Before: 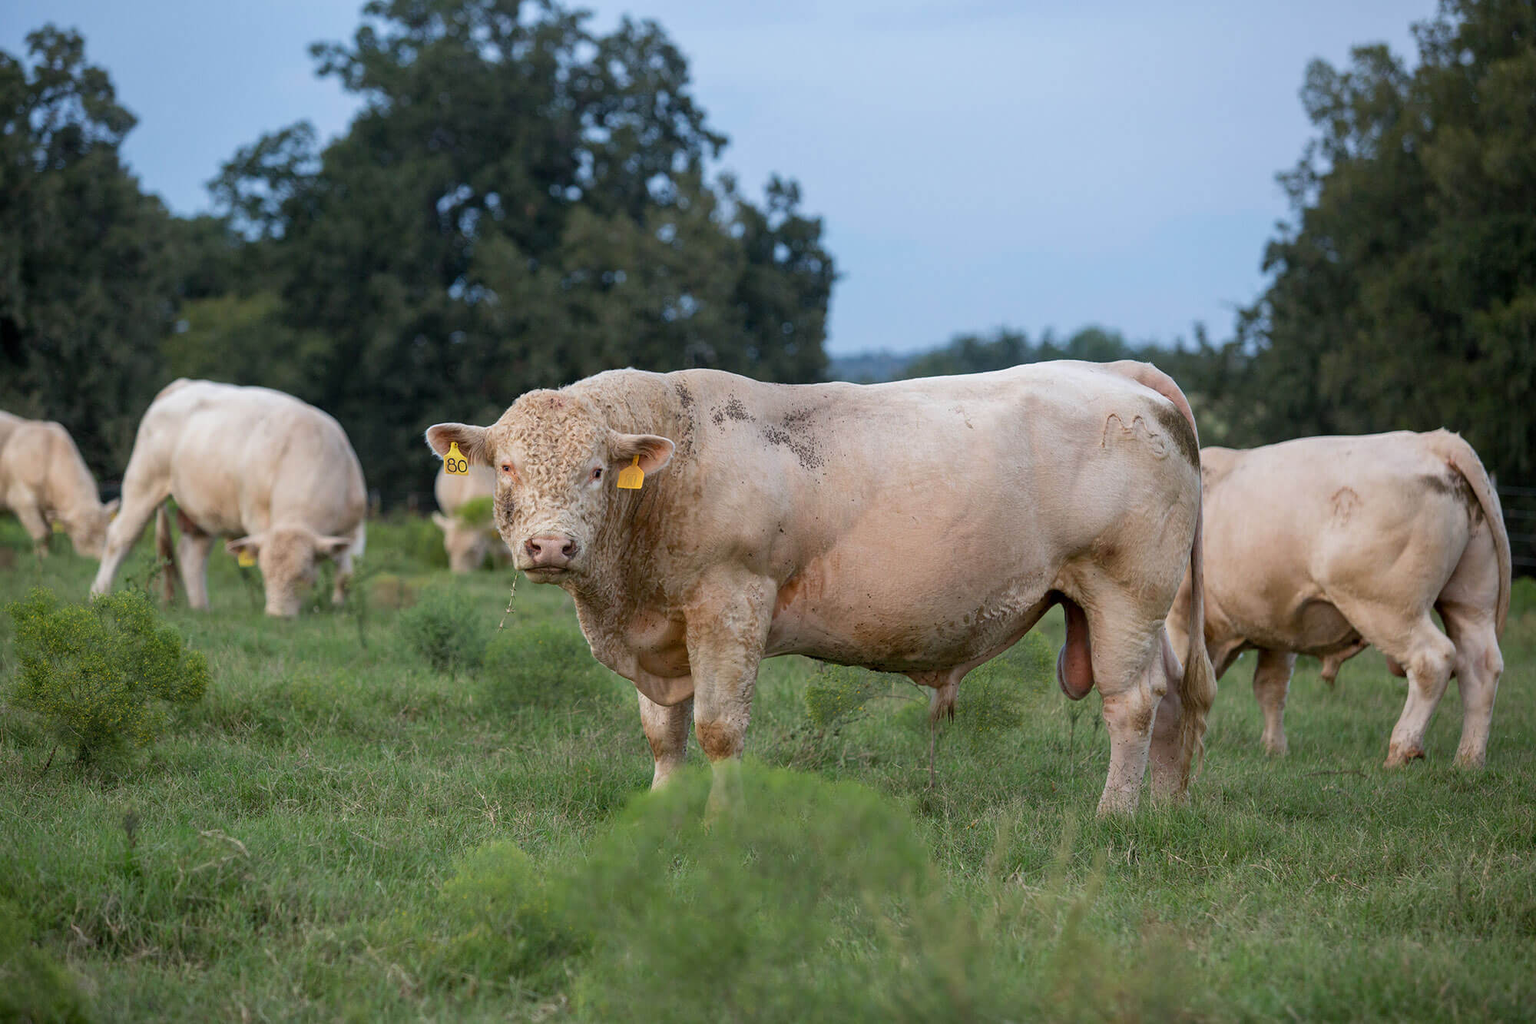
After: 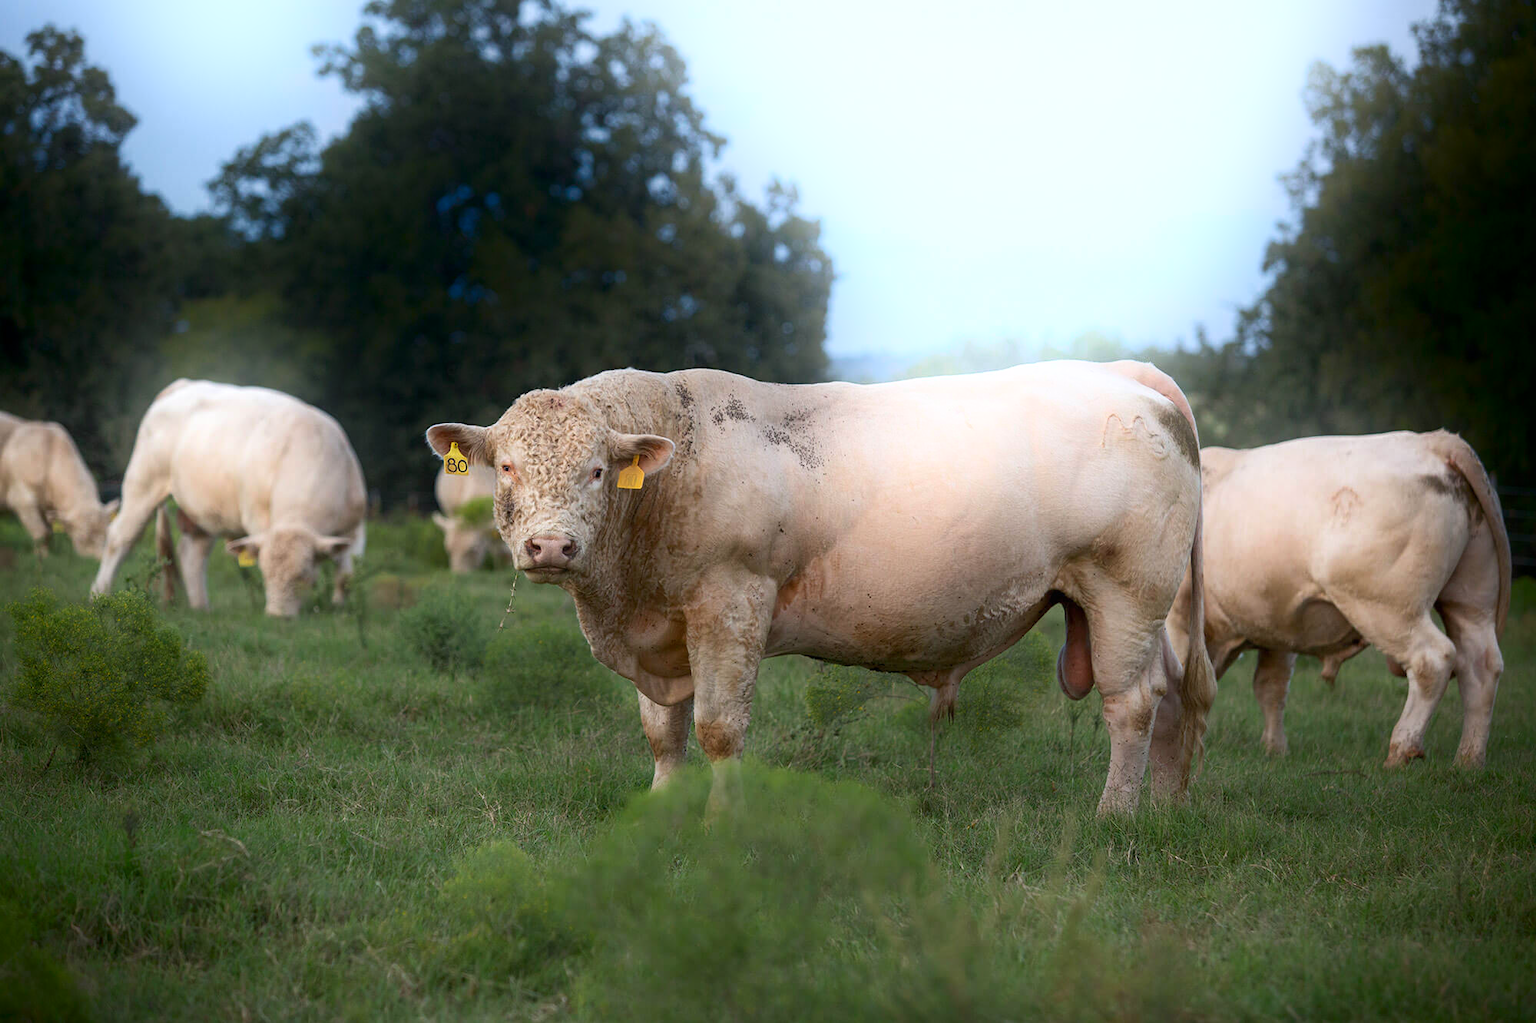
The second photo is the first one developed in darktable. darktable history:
shadows and highlights: shadows -90, highlights 90, soften with gaussian
tone equalizer: -8 EV -0.001 EV, -7 EV 0.001 EV, -6 EV -0.002 EV, -5 EV -0.003 EV, -4 EV -0.062 EV, -3 EV -0.222 EV, -2 EV -0.267 EV, -1 EV 0.105 EV, +0 EV 0.303 EV
bloom: size 16%, threshold 98%, strength 20%
